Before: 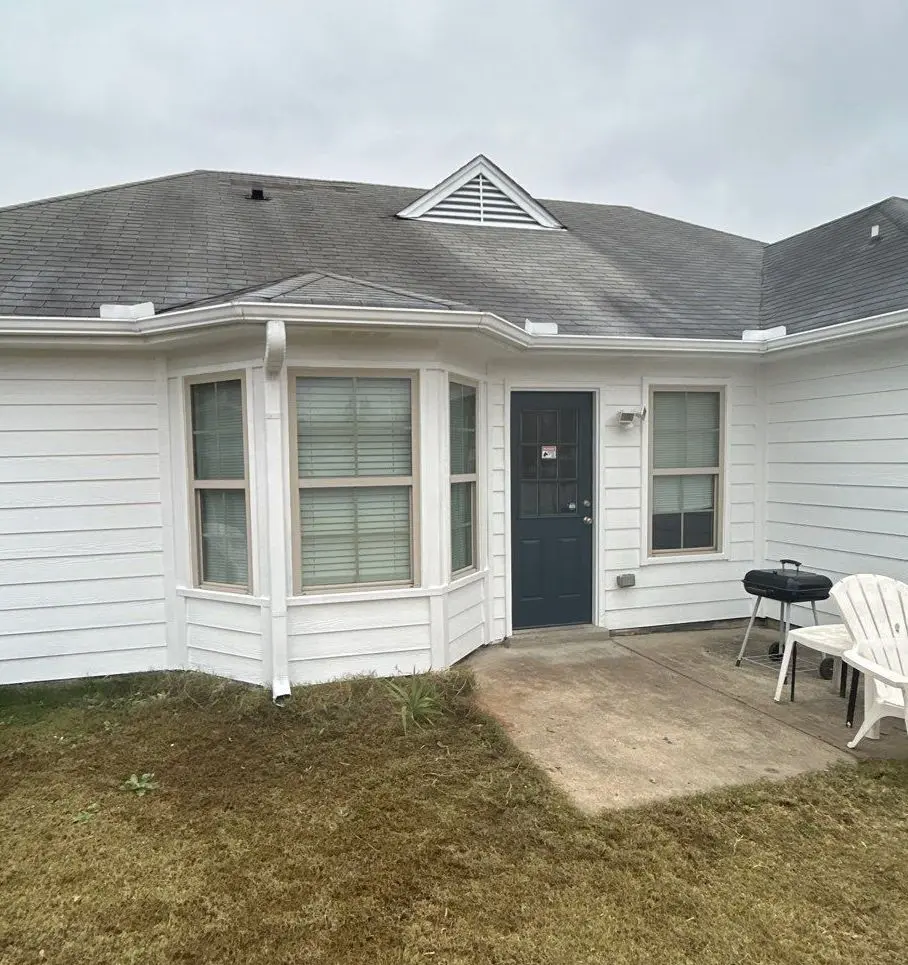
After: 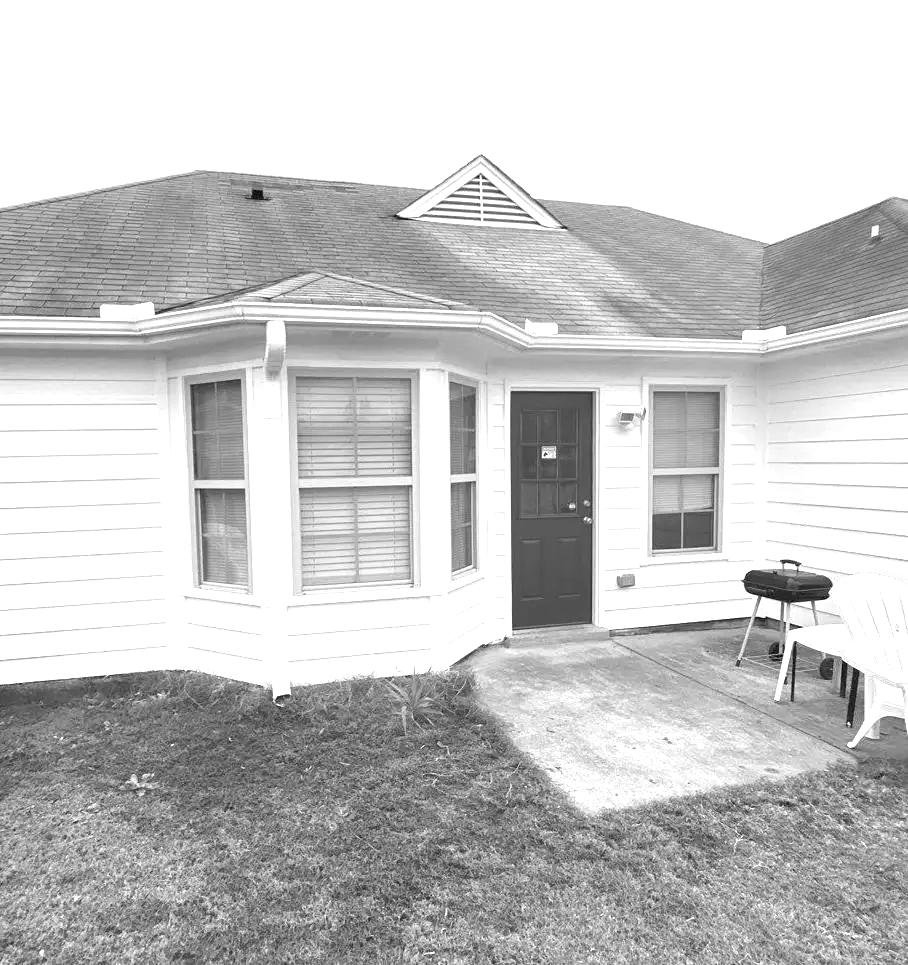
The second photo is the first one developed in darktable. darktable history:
tone equalizer: -7 EV 0.18 EV, -6 EV 0.12 EV, -5 EV 0.08 EV, -4 EV 0.04 EV, -2 EV -0.02 EV, -1 EV -0.04 EV, +0 EV -0.06 EV, luminance estimator HSV value / RGB max
exposure: black level correction 0.001, exposure 1.05 EV, compensate exposure bias true, compensate highlight preservation false
monochrome: on, module defaults
